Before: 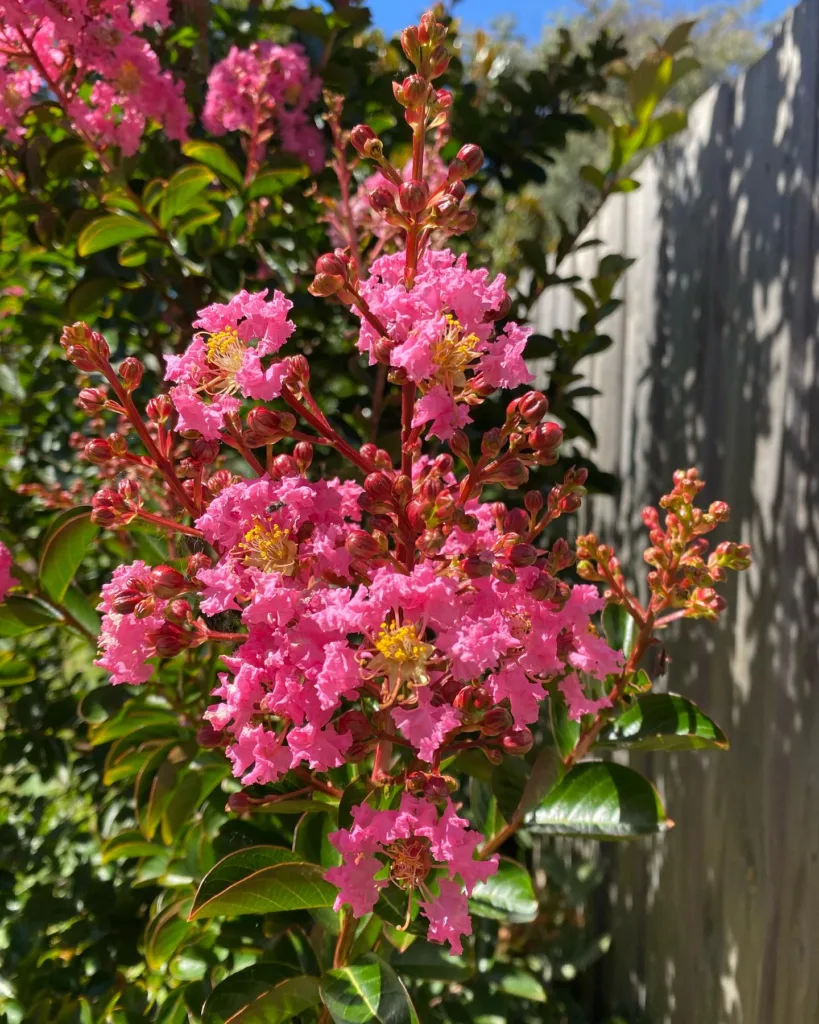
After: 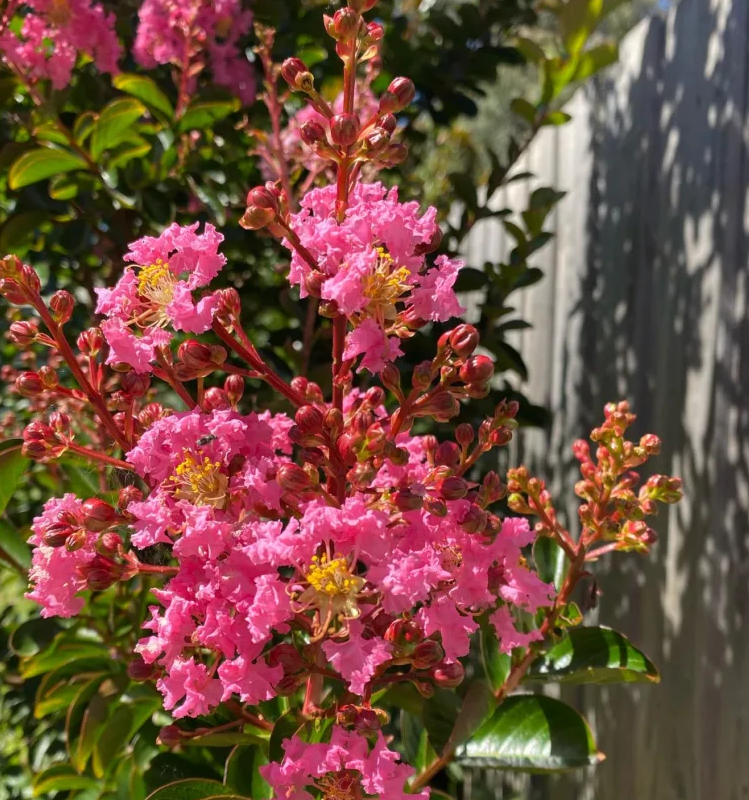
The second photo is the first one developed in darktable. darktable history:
crop: left 8.472%, top 6.549%, bottom 15.25%
